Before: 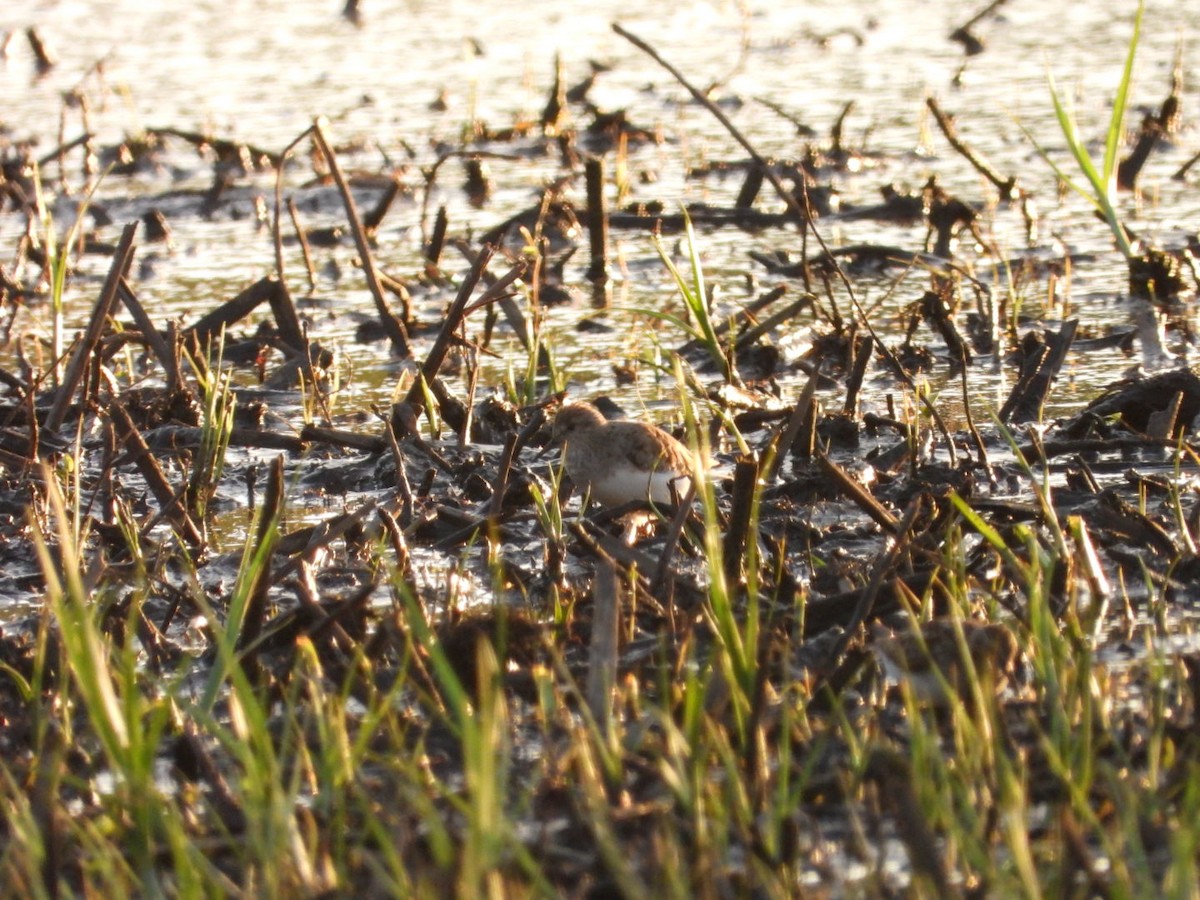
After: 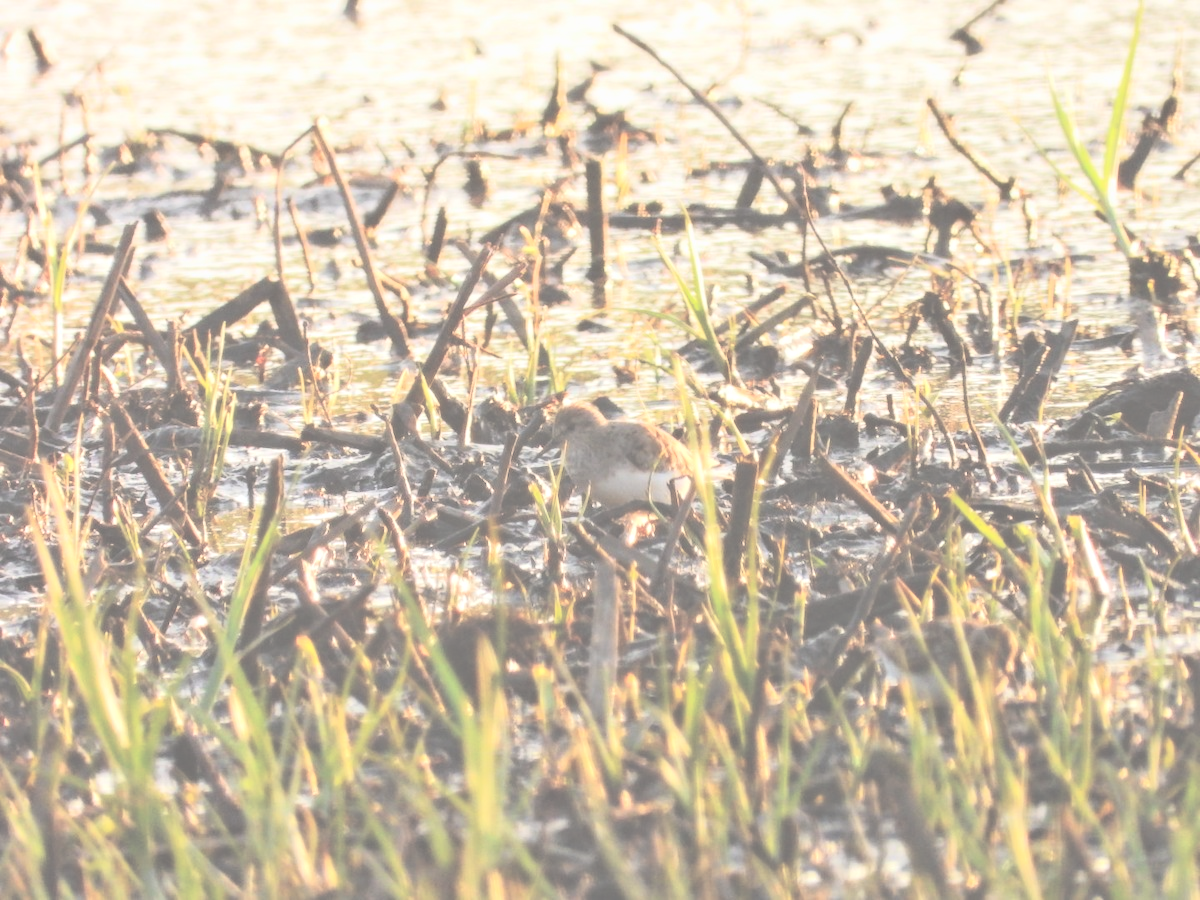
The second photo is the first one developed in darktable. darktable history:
exposure: black level correction -0.062, exposure -0.05 EV, compensate highlight preservation false
tone equalizer: -8 EV 1 EV, -7 EV 1 EV, -6 EV 1 EV, -5 EV 1 EV, -4 EV 1 EV, -3 EV 0.75 EV, -2 EV 0.5 EV, -1 EV 0.25 EV
tone curve: curves: ch0 [(0, 0) (0.003, 0.001) (0.011, 0.004) (0.025, 0.008) (0.044, 0.015) (0.069, 0.022) (0.1, 0.031) (0.136, 0.052) (0.177, 0.101) (0.224, 0.181) (0.277, 0.289) (0.335, 0.418) (0.399, 0.541) (0.468, 0.65) (0.543, 0.739) (0.623, 0.817) (0.709, 0.882) (0.801, 0.919) (0.898, 0.958) (1, 1)], color space Lab, independent channels, preserve colors none
